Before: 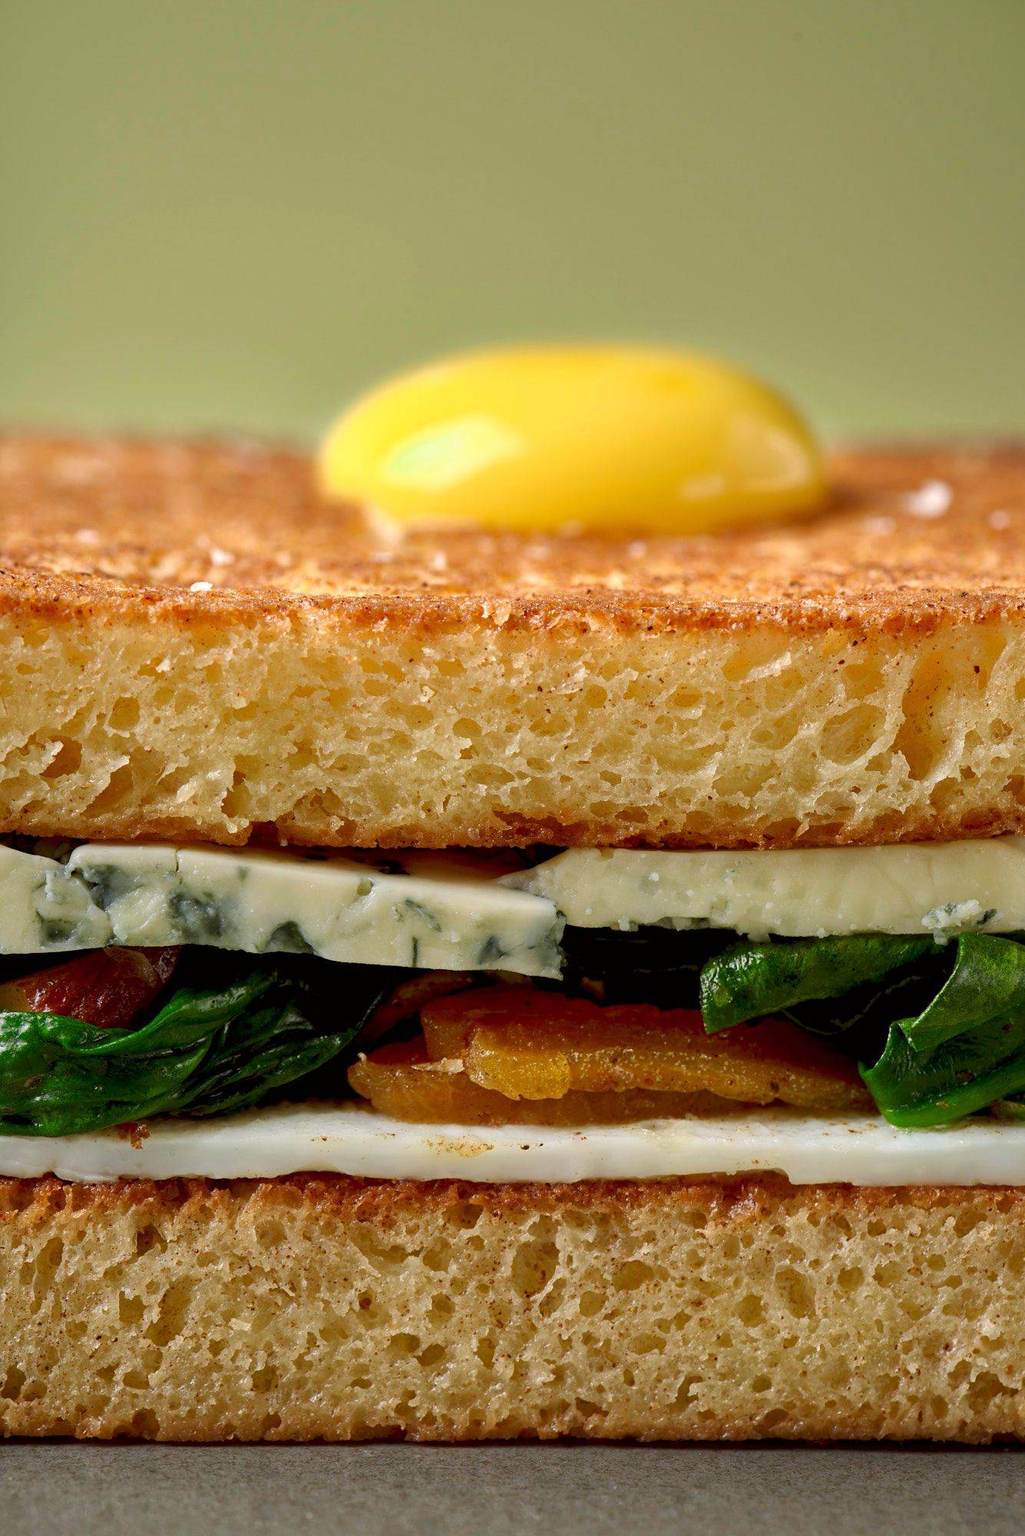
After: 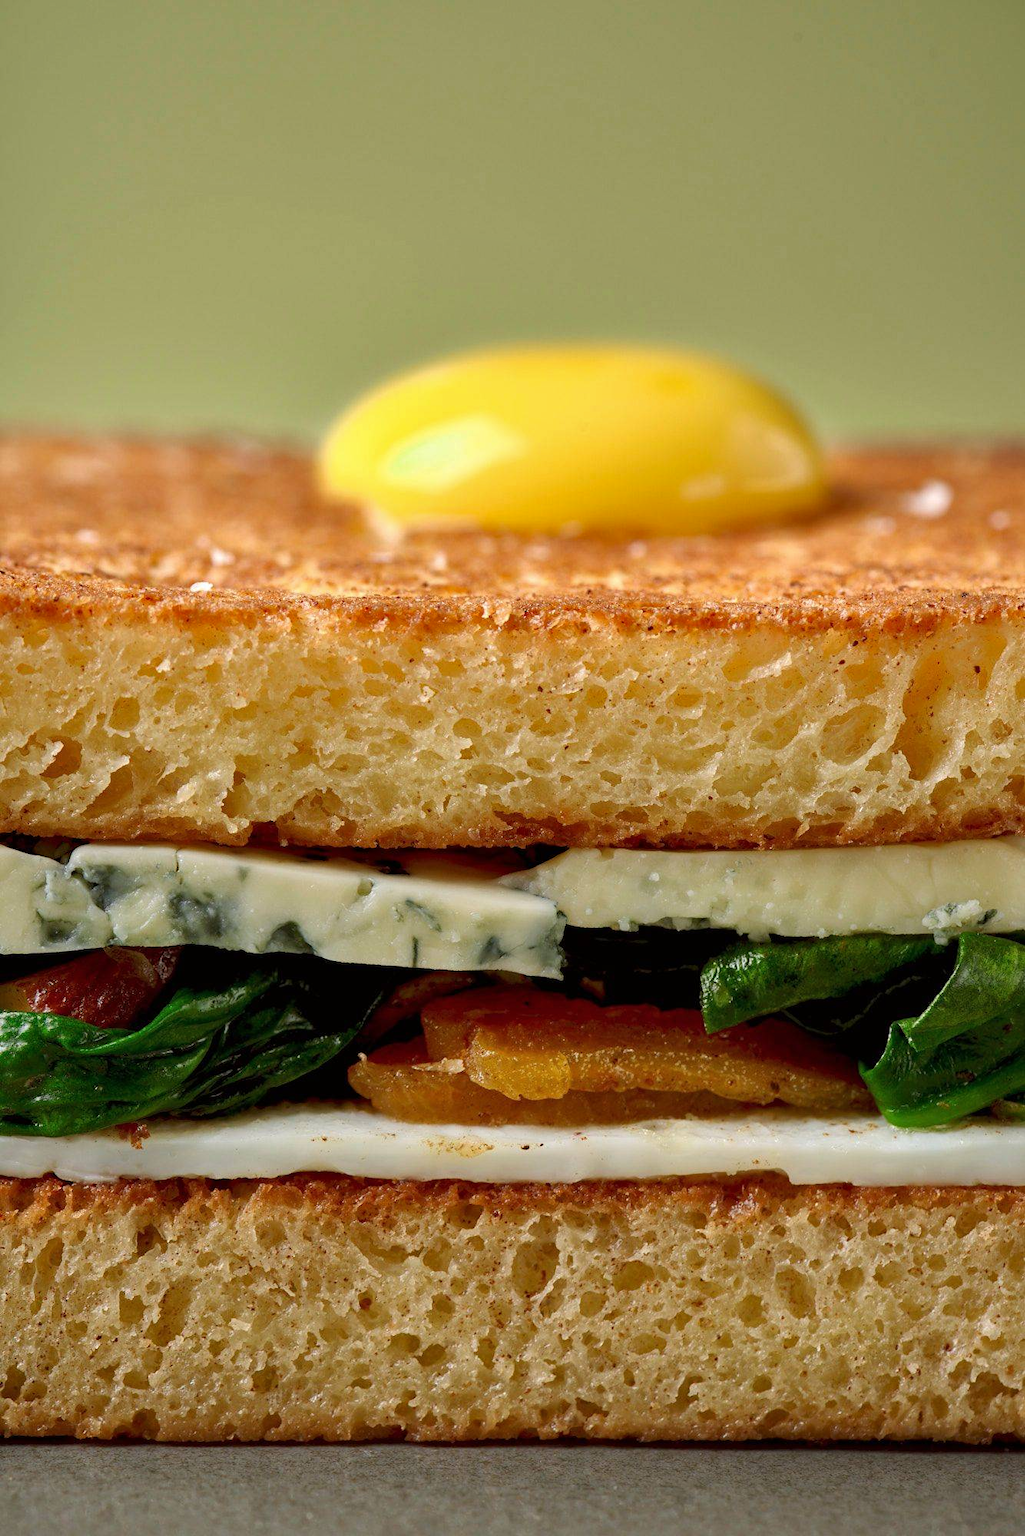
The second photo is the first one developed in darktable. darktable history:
shadows and highlights: radius 127.65, shadows 30.34, highlights -30.96, low approximation 0.01, soften with gaussian
